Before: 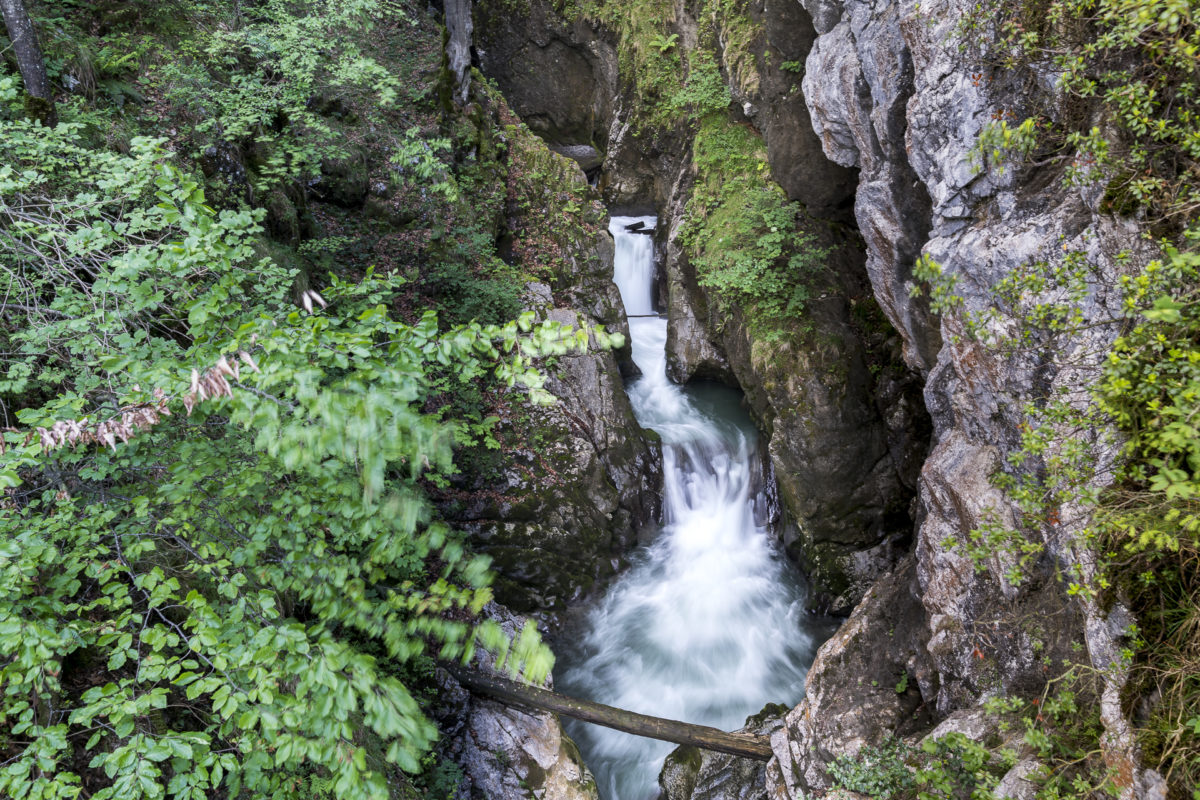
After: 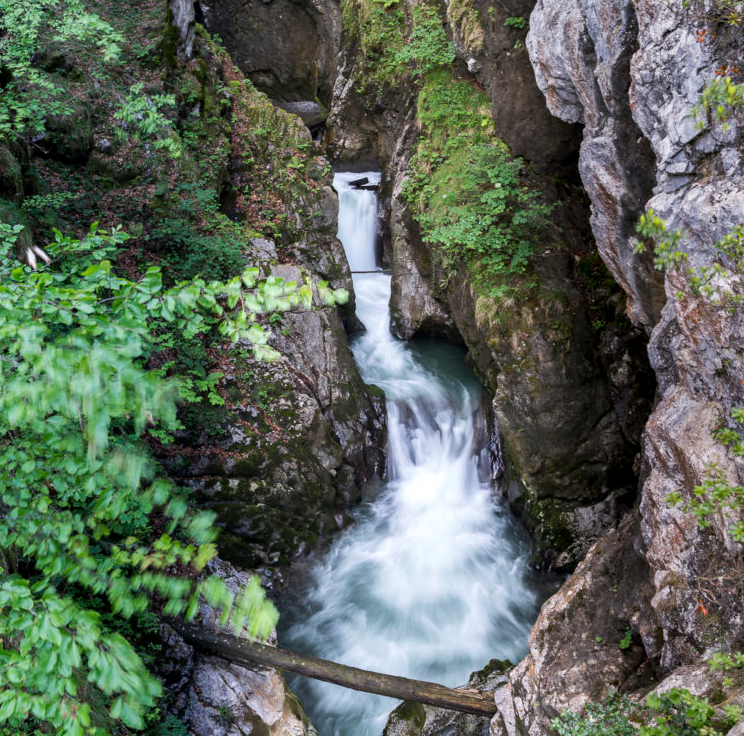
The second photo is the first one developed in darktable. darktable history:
crop and rotate: left 23.022%, top 5.622%, right 14.95%, bottom 2.308%
shadows and highlights: radius 95.32, shadows -14.88, white point adjustment 0.167, highlights 30.74, compress 48.44%, soften with gaussian
